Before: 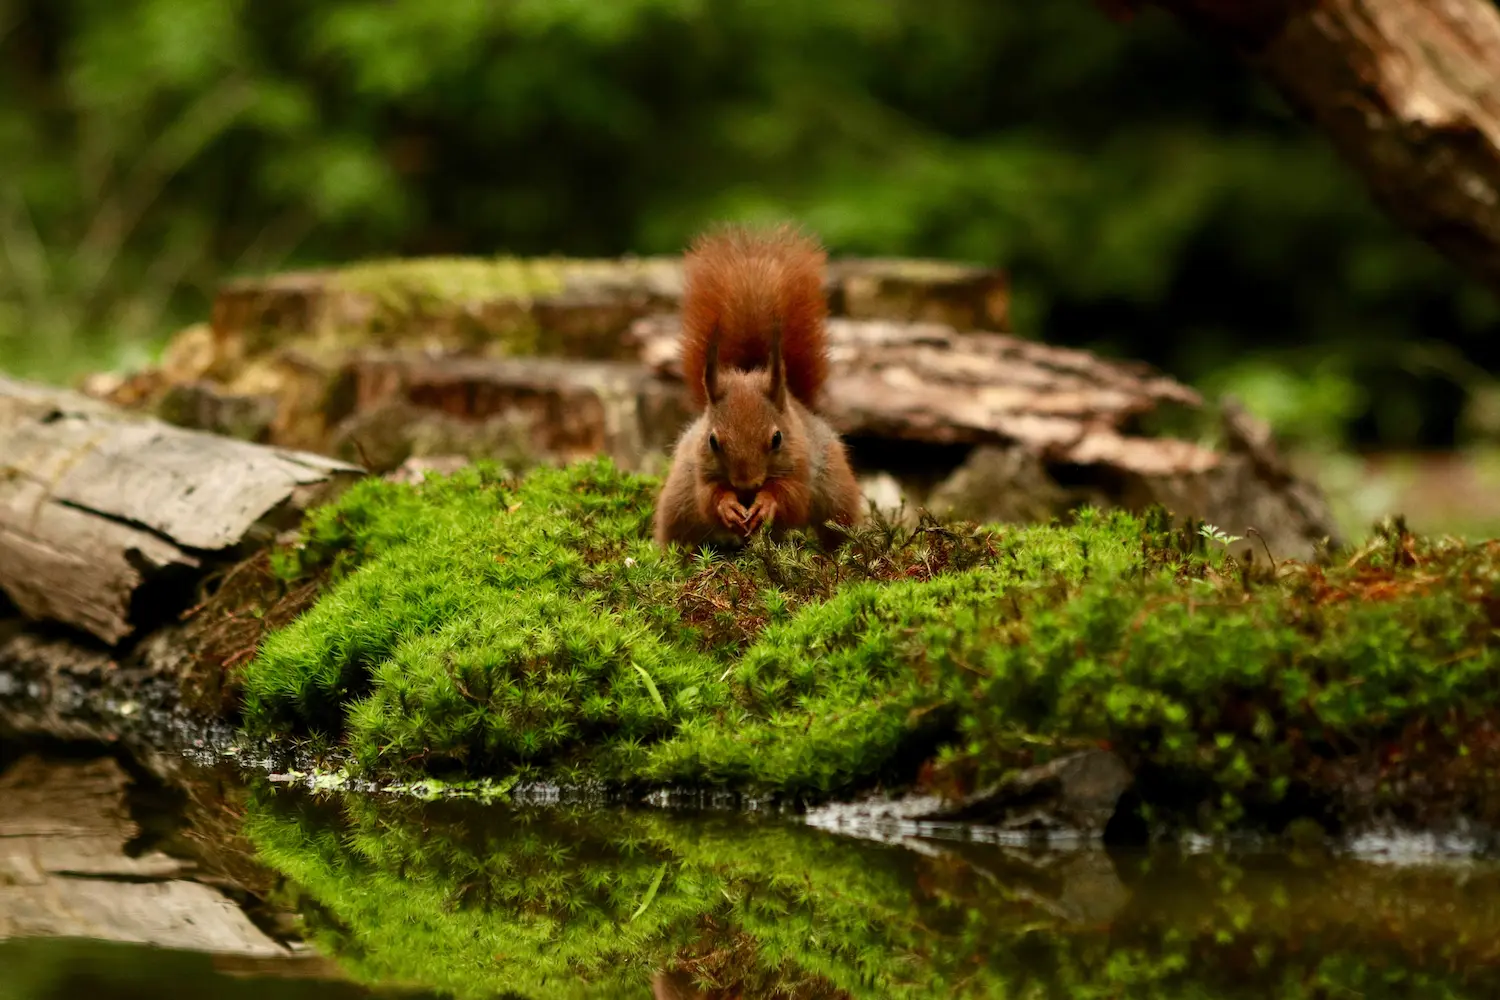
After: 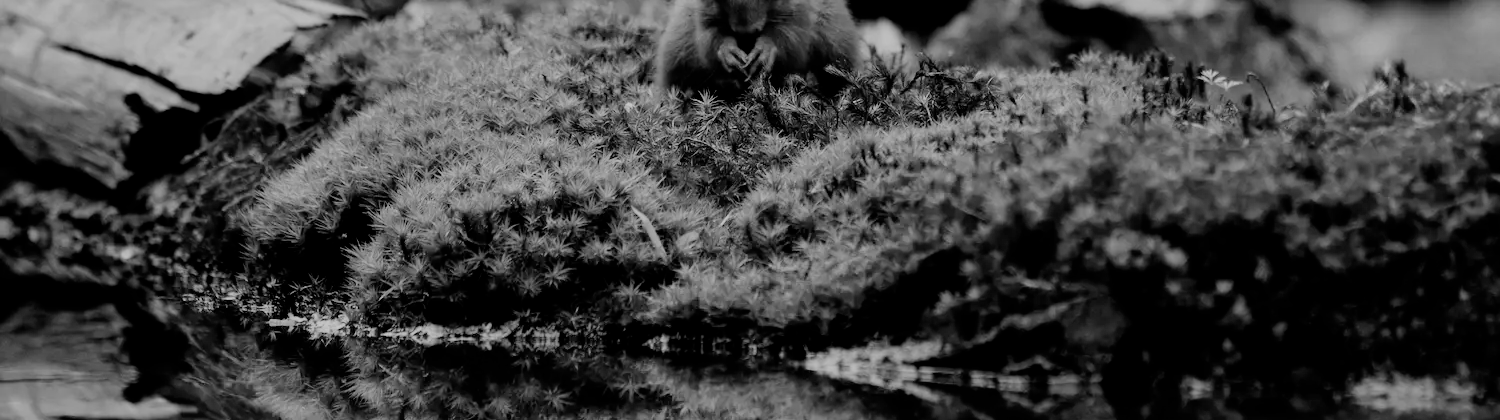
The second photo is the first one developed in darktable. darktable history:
crop: top 45.551%, bottom 12.262%
filmic rgb: black relative exposure -4.38 EV, white relative exposure 4.56 EV, hardness 2.37, contrast 1.05
monochrome: a 26.22, b 42.67, size 0.8
